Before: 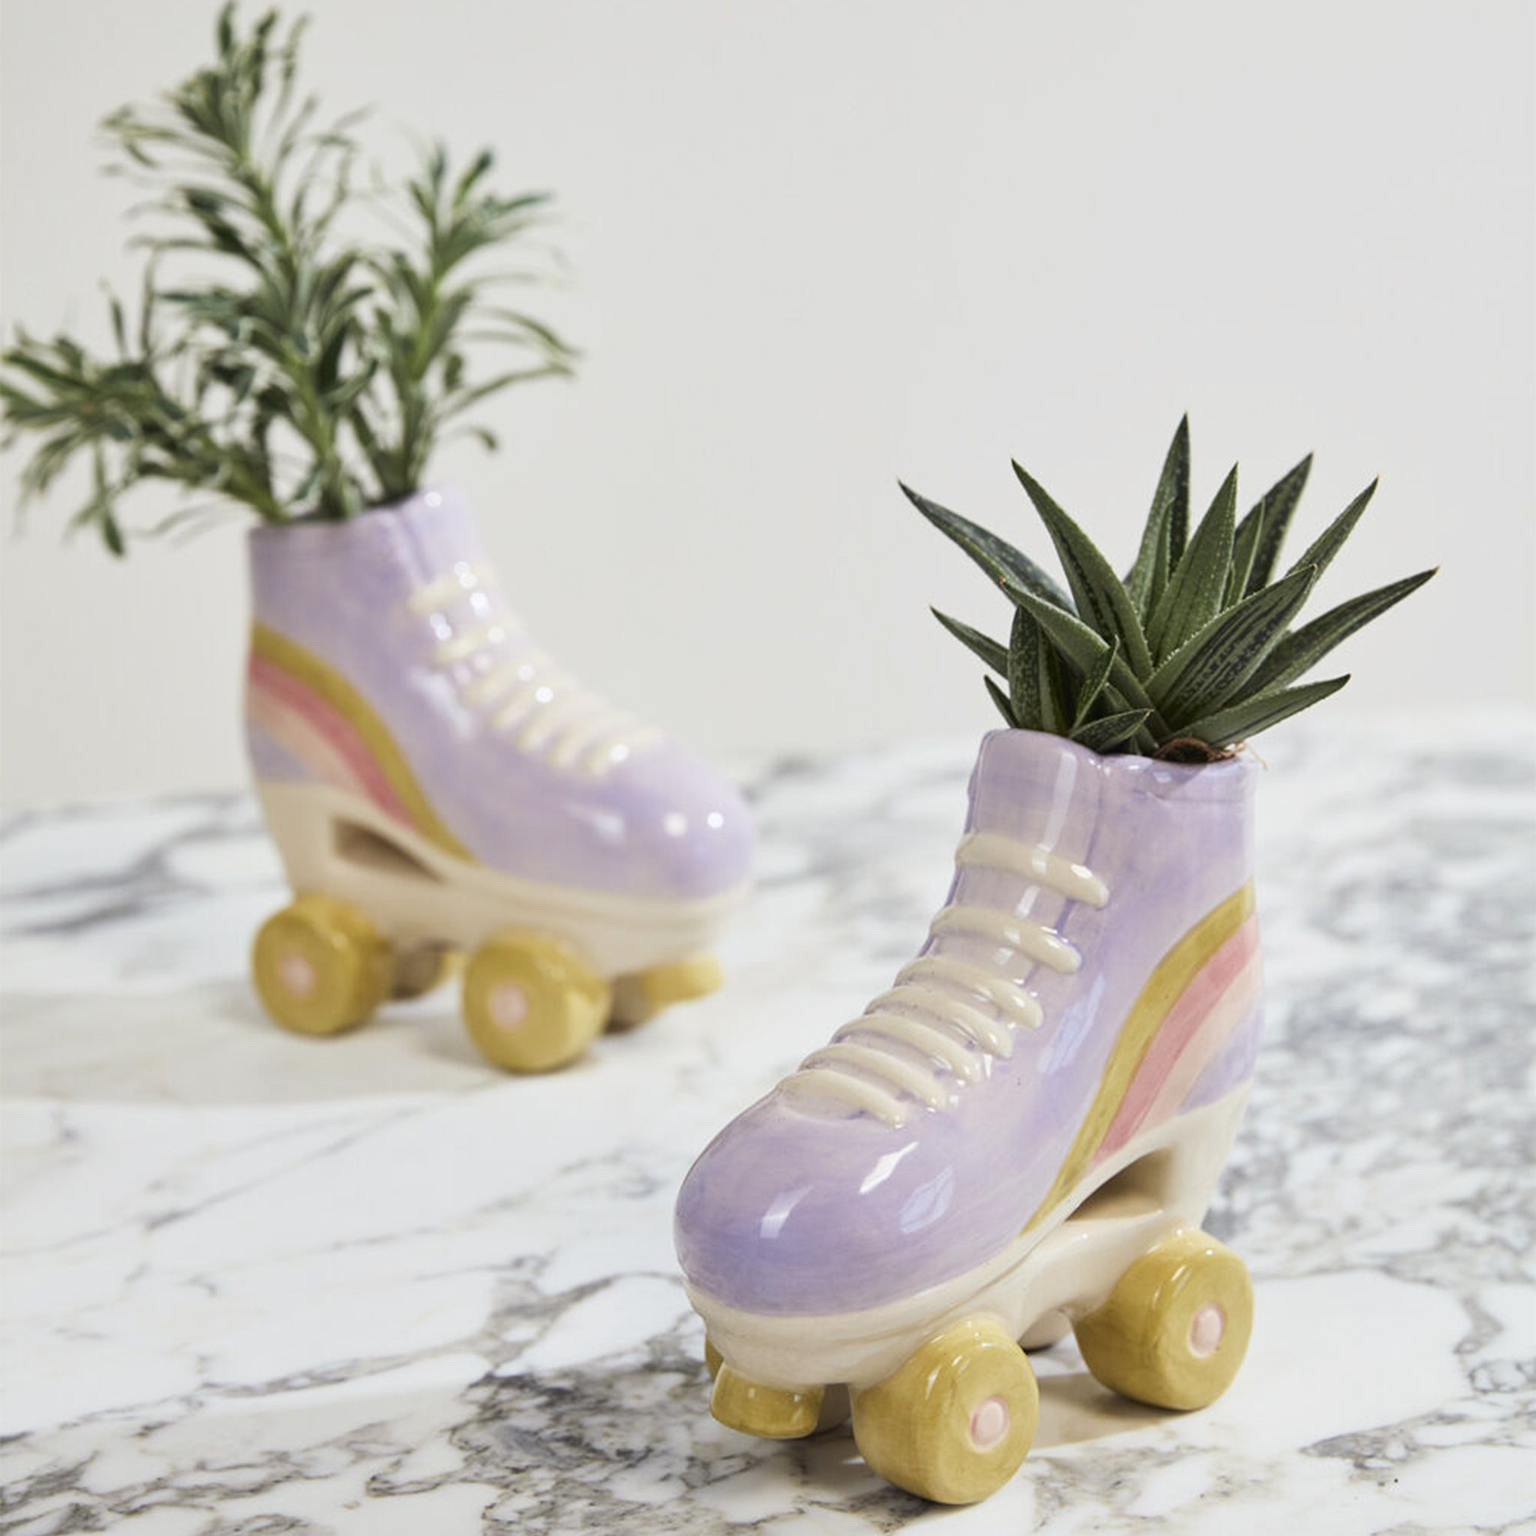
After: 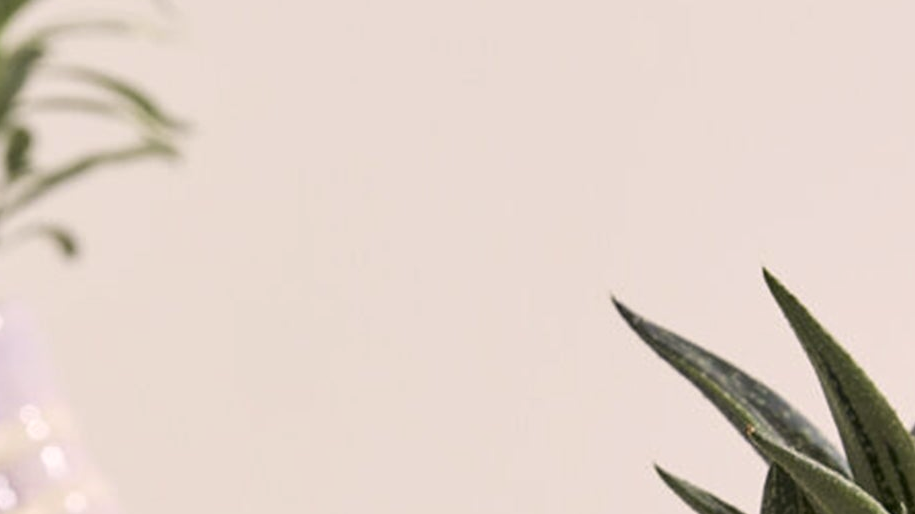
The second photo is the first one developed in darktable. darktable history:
color correction: highlights a* 5.81, highlights b* 4.84
crop: left 28.64%, top 16.832%, right 26.637%, bottom 58.055%
